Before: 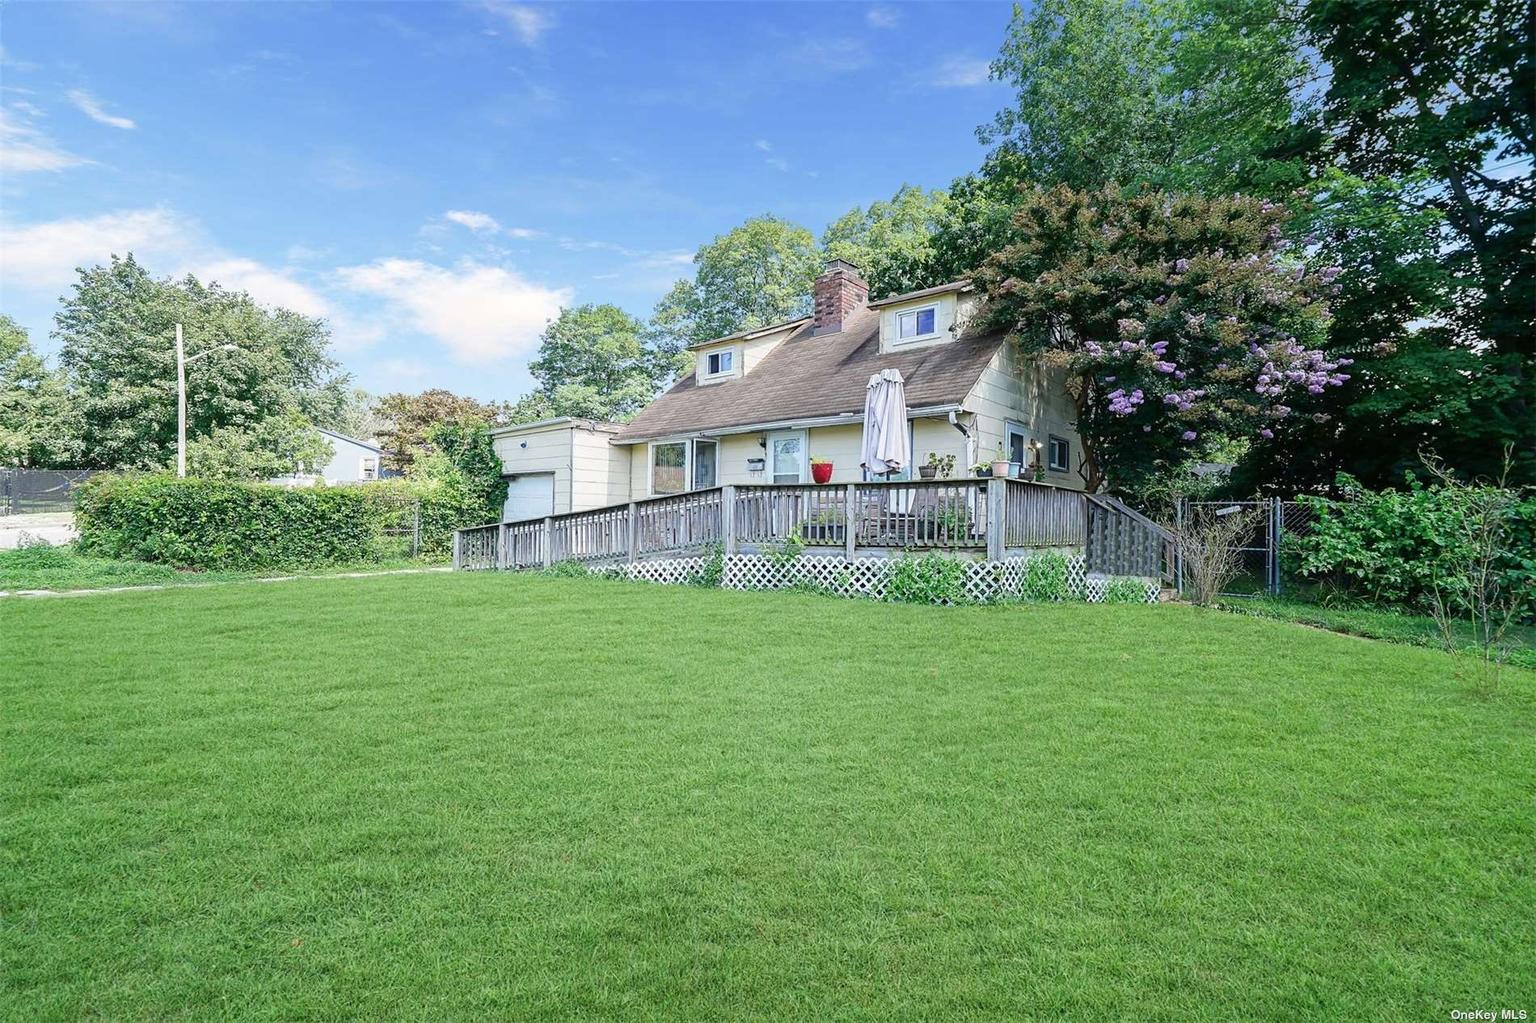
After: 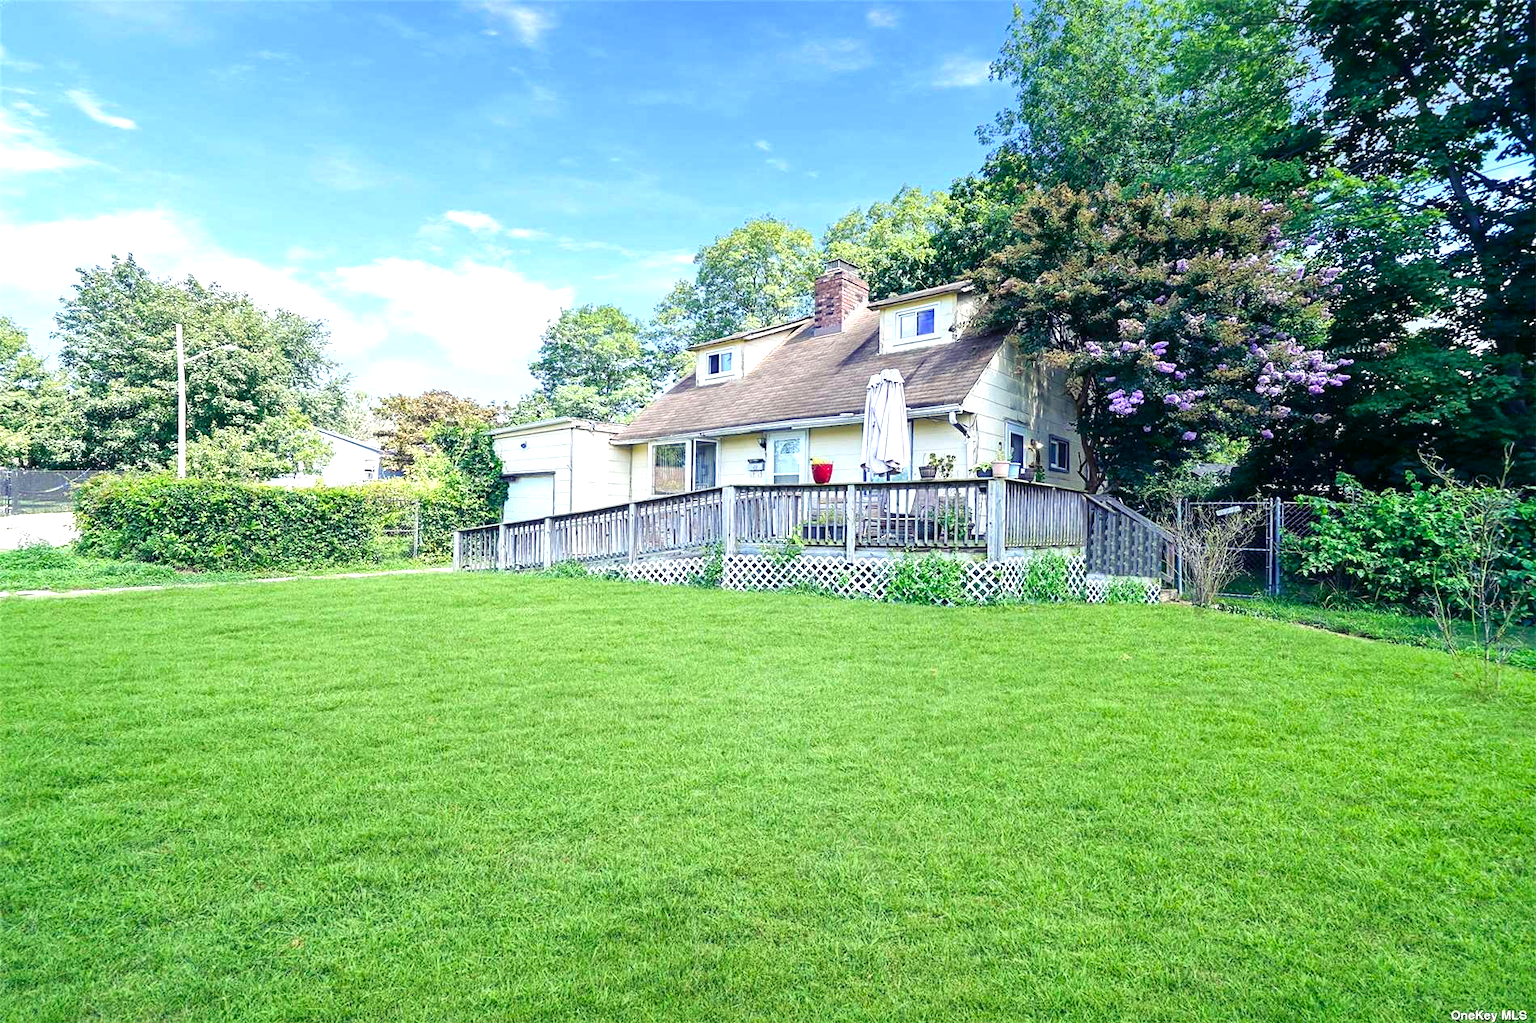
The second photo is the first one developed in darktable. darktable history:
color balance rgb: shadows lift › luminance -28.75%, shadows lift › chroma 15.047%, shadows lift › hue 271.18°, perceptual saturation grading › global saturation 19.433%, global vibrance 9.478%
exposure: black level correction 0, exposure 0.693 EV, compensate exposure bias true, compensate highlight preservation false
local contrast: mode bilateral grid, contrast 20, coarseness 51, detail 120%, midtone range 0.2
